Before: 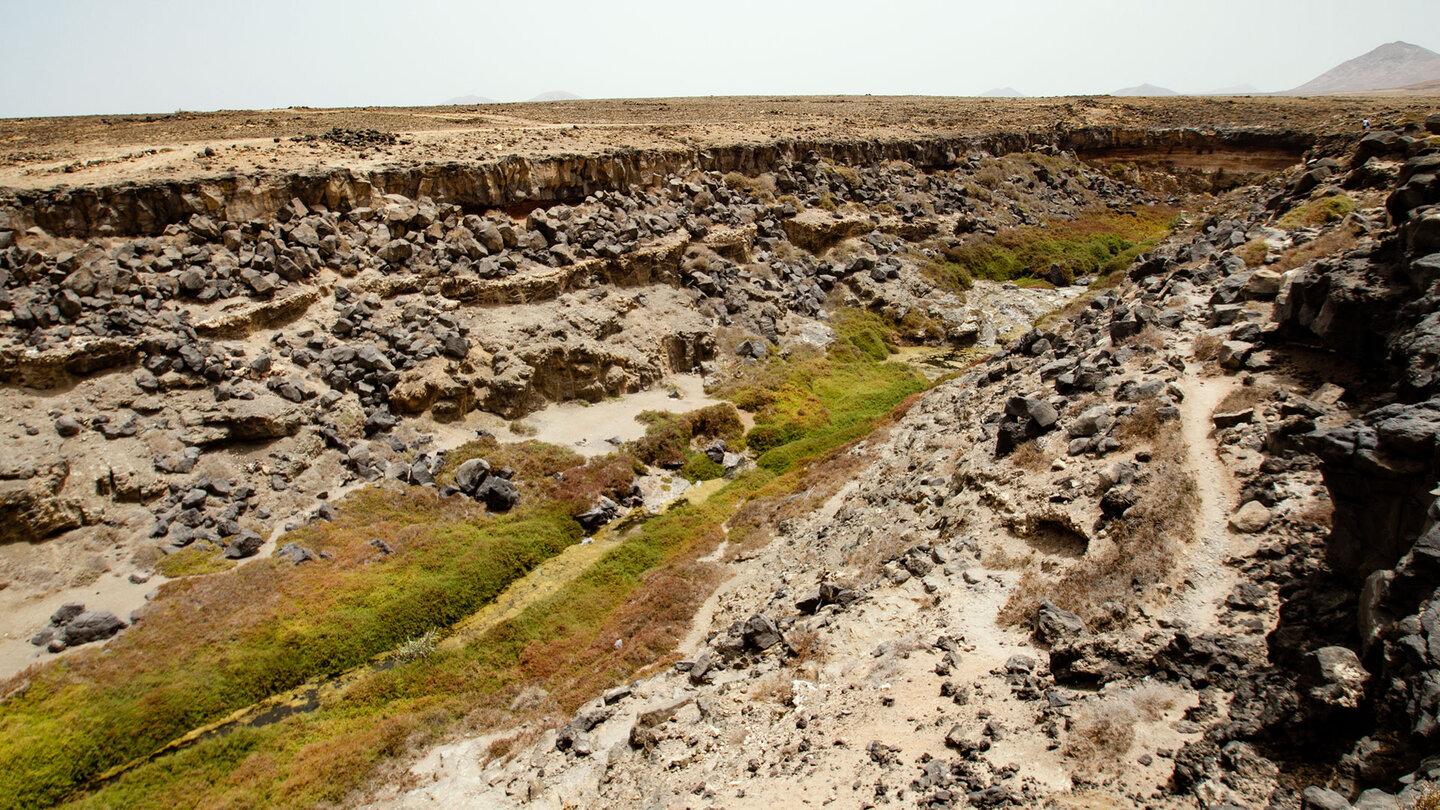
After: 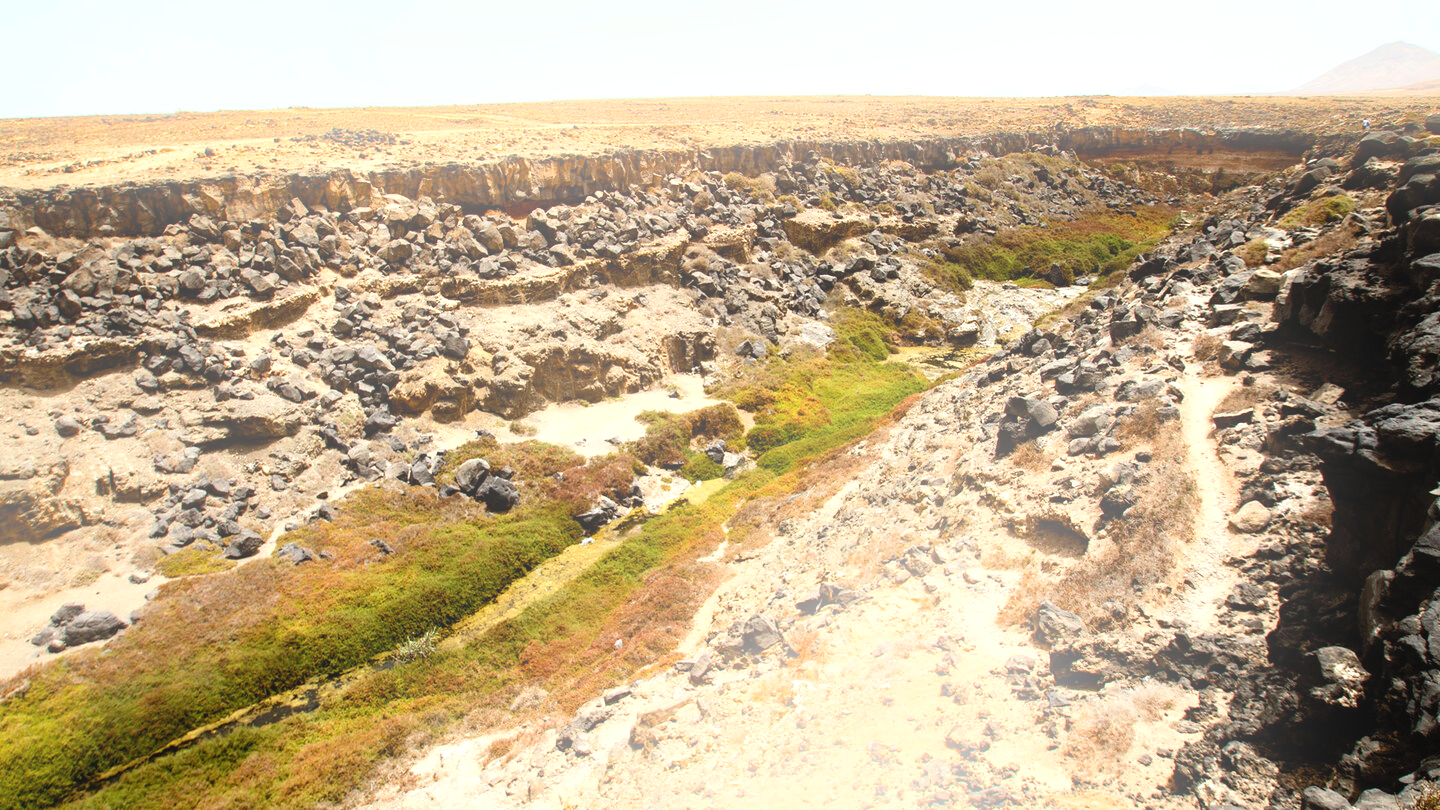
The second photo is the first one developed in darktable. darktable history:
bloom: on, module defaults
tone equalizer: -8 EV 0.001 EV, -7 EV -0.002 EV, -6 EV 0.002 EV, -5 EV -0.03 EV, -4 EV -0.116 EV, -3 EV -0.169 EV, -2 EV 0.24 EV, -1 EV 0.702 EV, +0 EV 0.493 EV
exposure: compensate highlight preservation false
